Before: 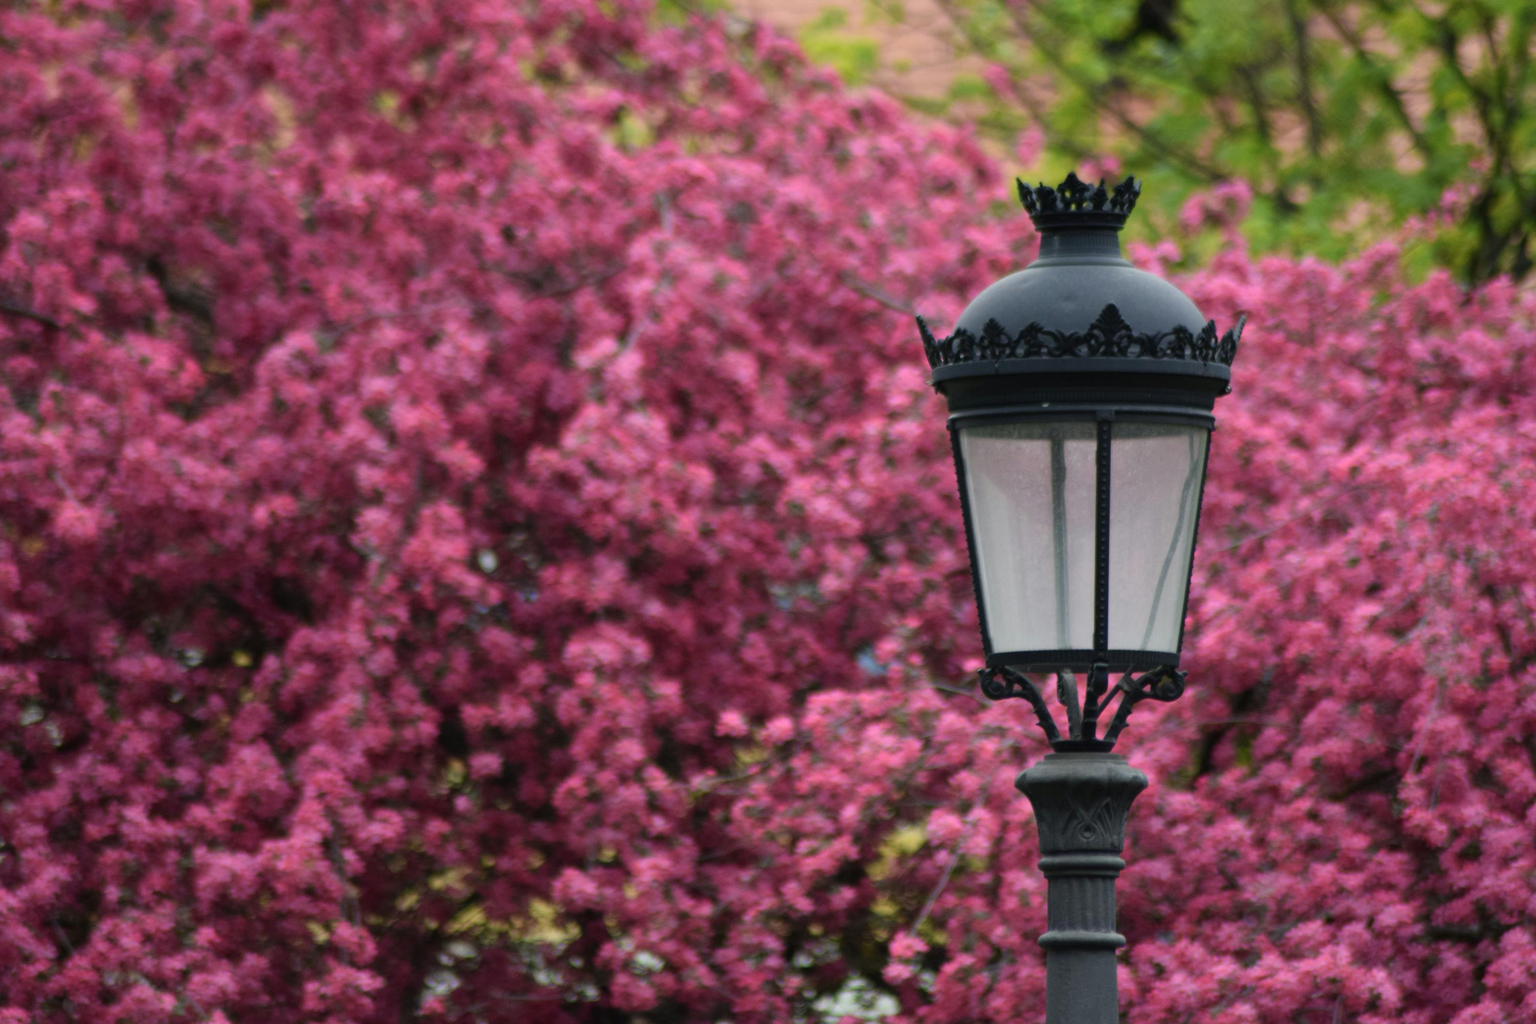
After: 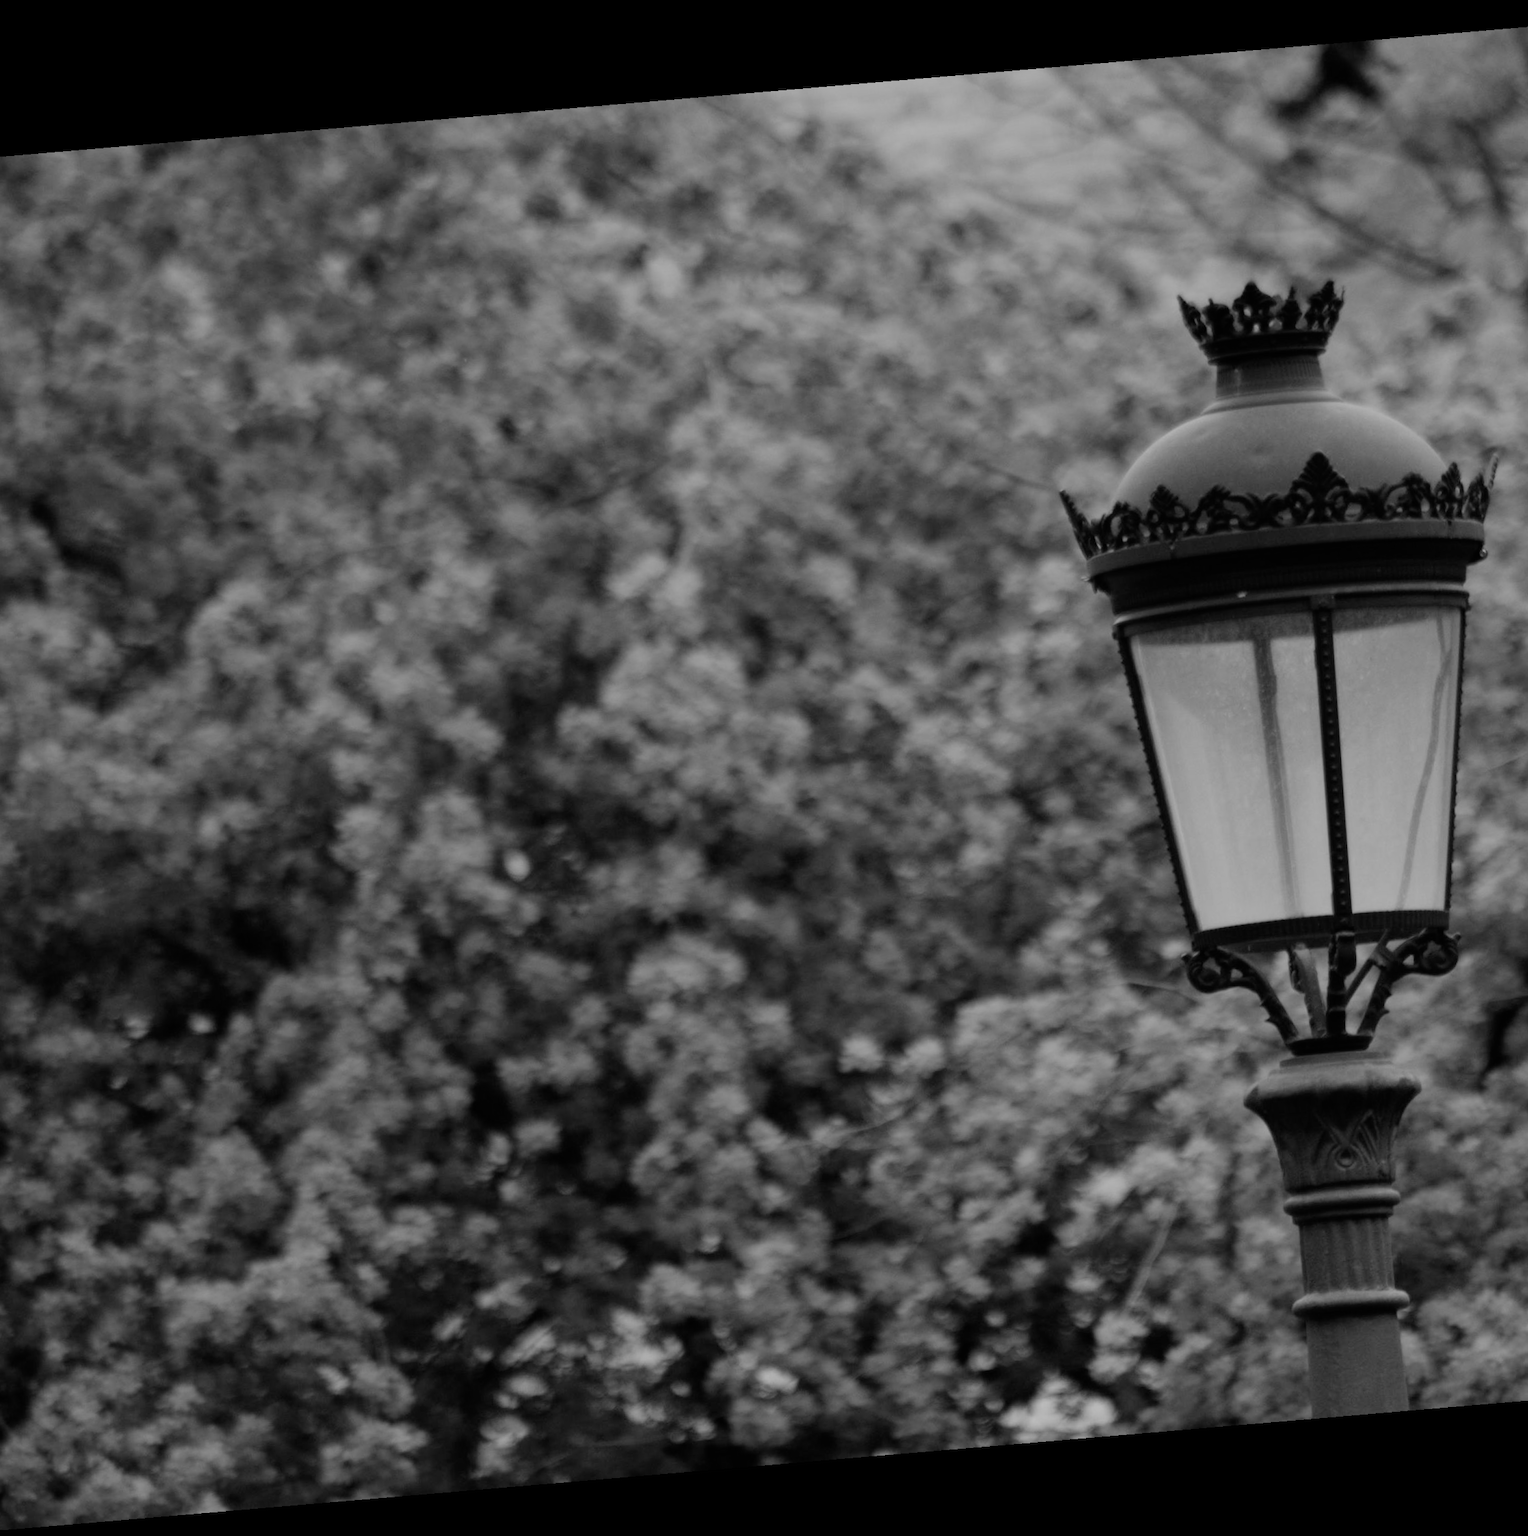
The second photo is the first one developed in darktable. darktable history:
rotate and perspective: rotation -4.86°, automatic cropping off
filmic rgb: black relative exposure -7.65 EV, white relative exposure 4.56 EV, hardness 3.61
monochrome: on, module defaults
crop and rotate: left 9.061%, right 20.142%
